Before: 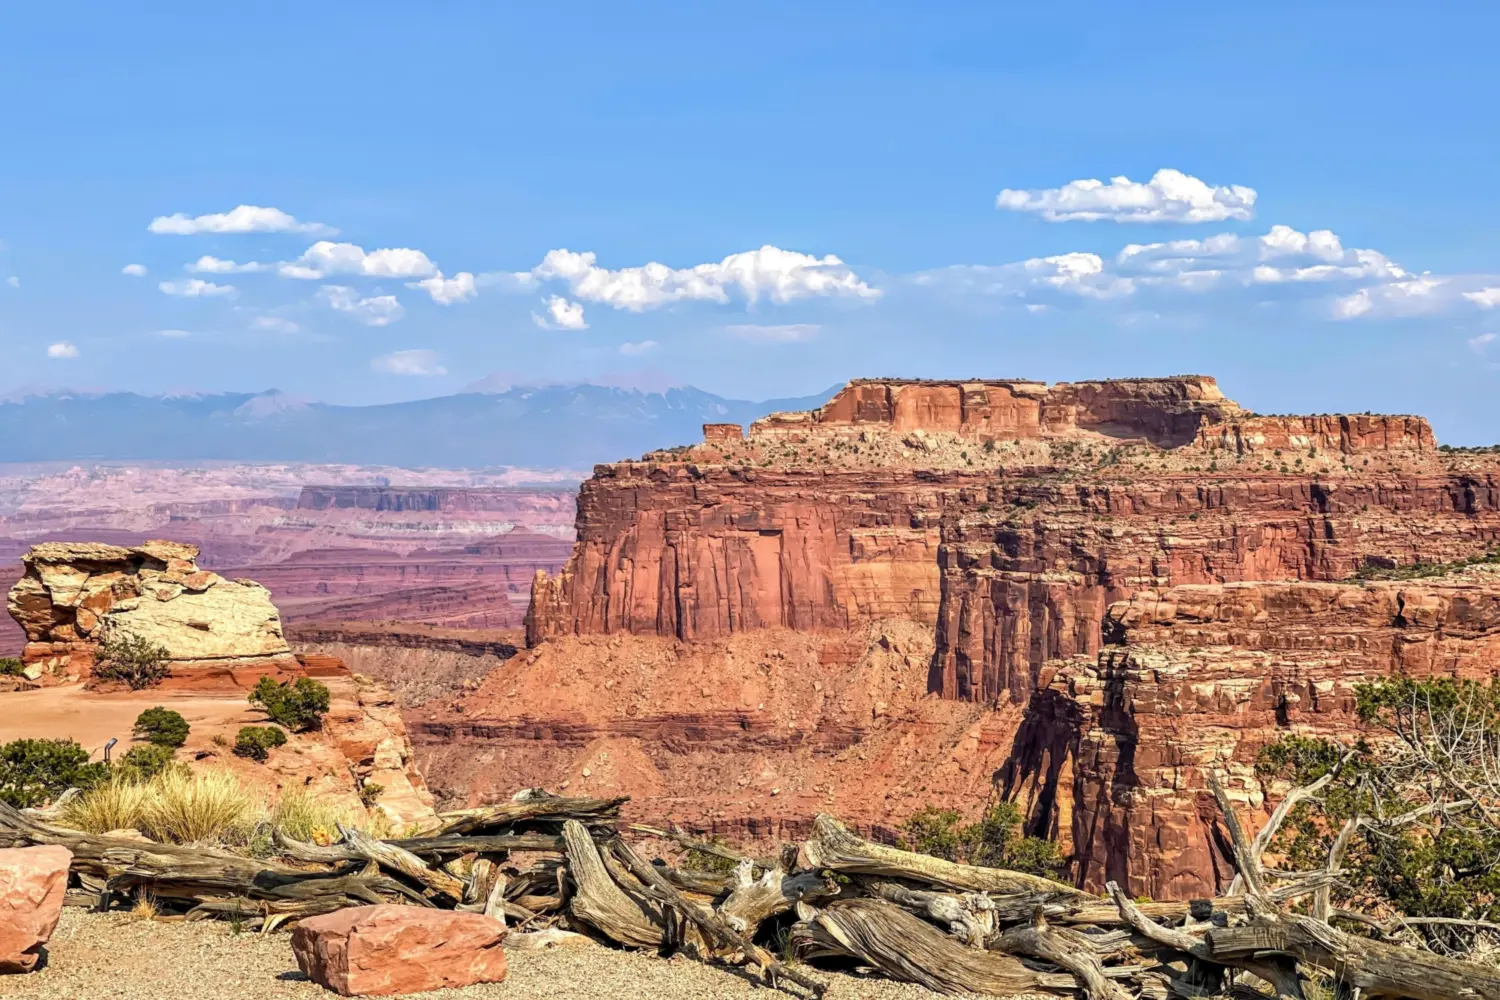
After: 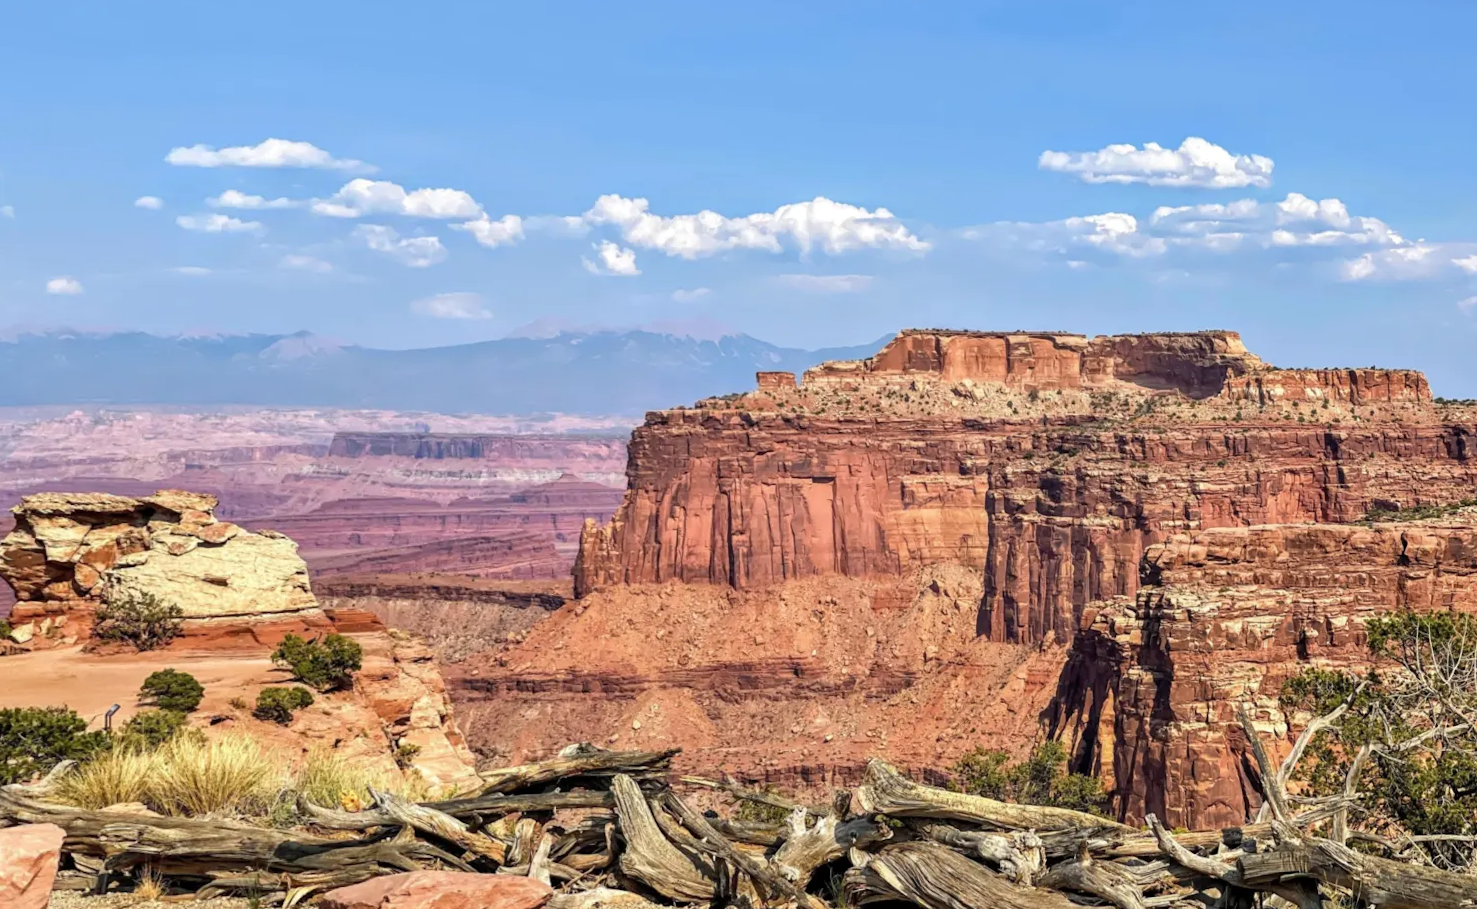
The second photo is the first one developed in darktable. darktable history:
contrast brightness saturation: saturation -0.05
rotate and perspective: rotation -0.013°, lens shift (vertical) -0.027, lens shift (horizontal) 0.178, crop left 0.016, crop right 0.989, crop top 0.082, crop bottom 0.918
